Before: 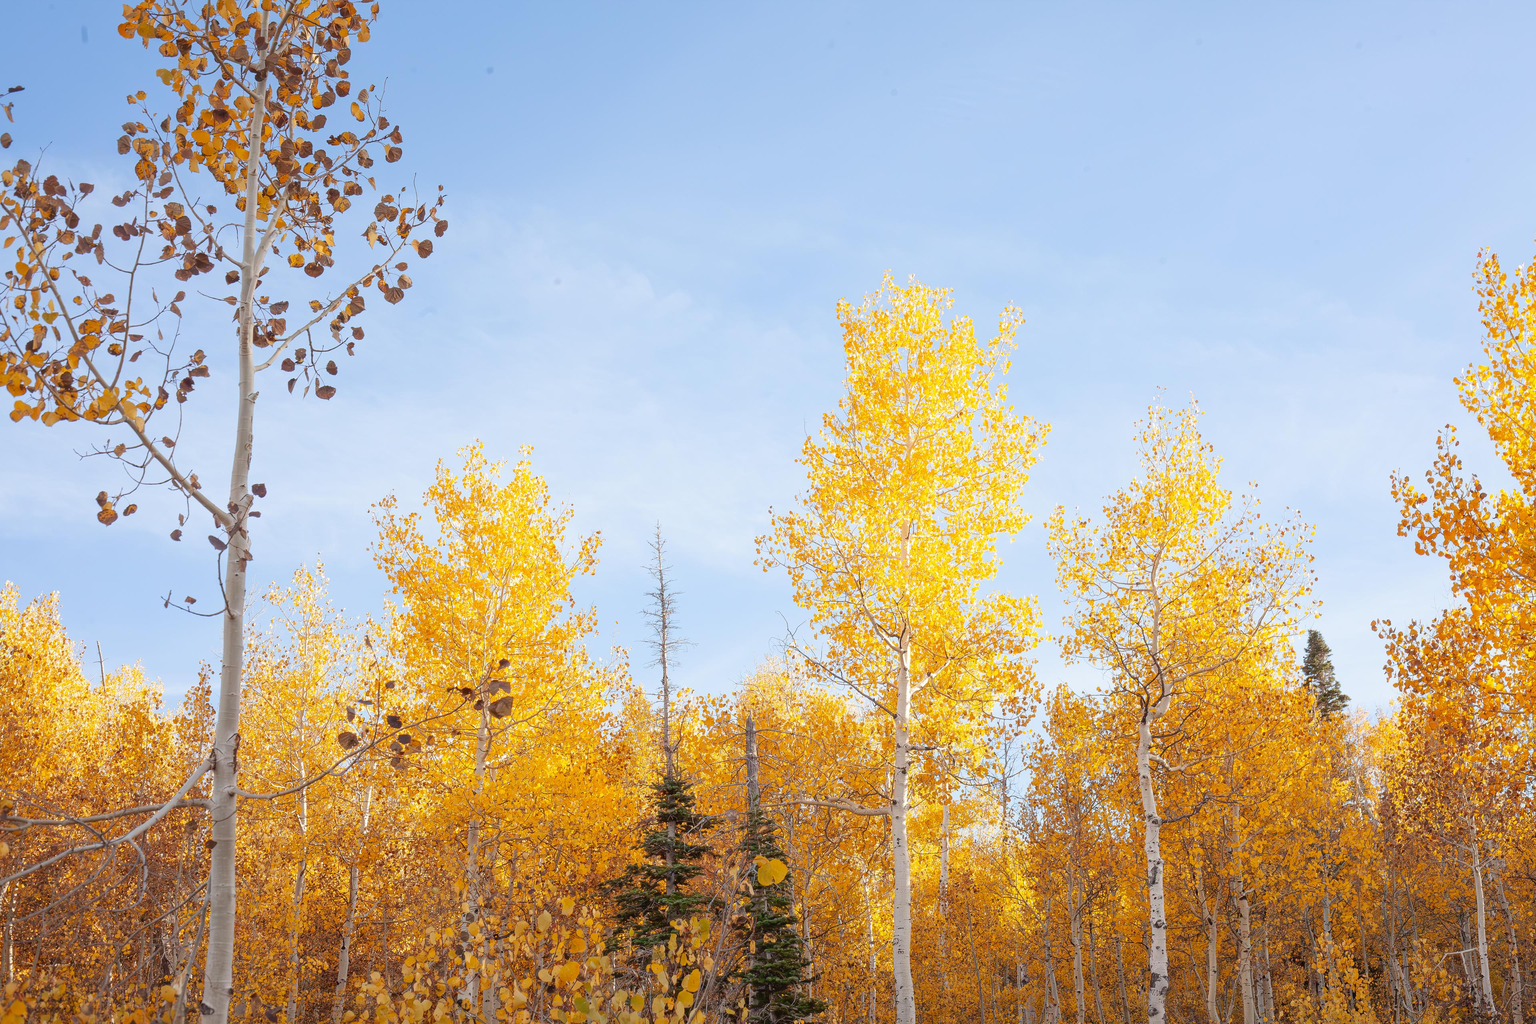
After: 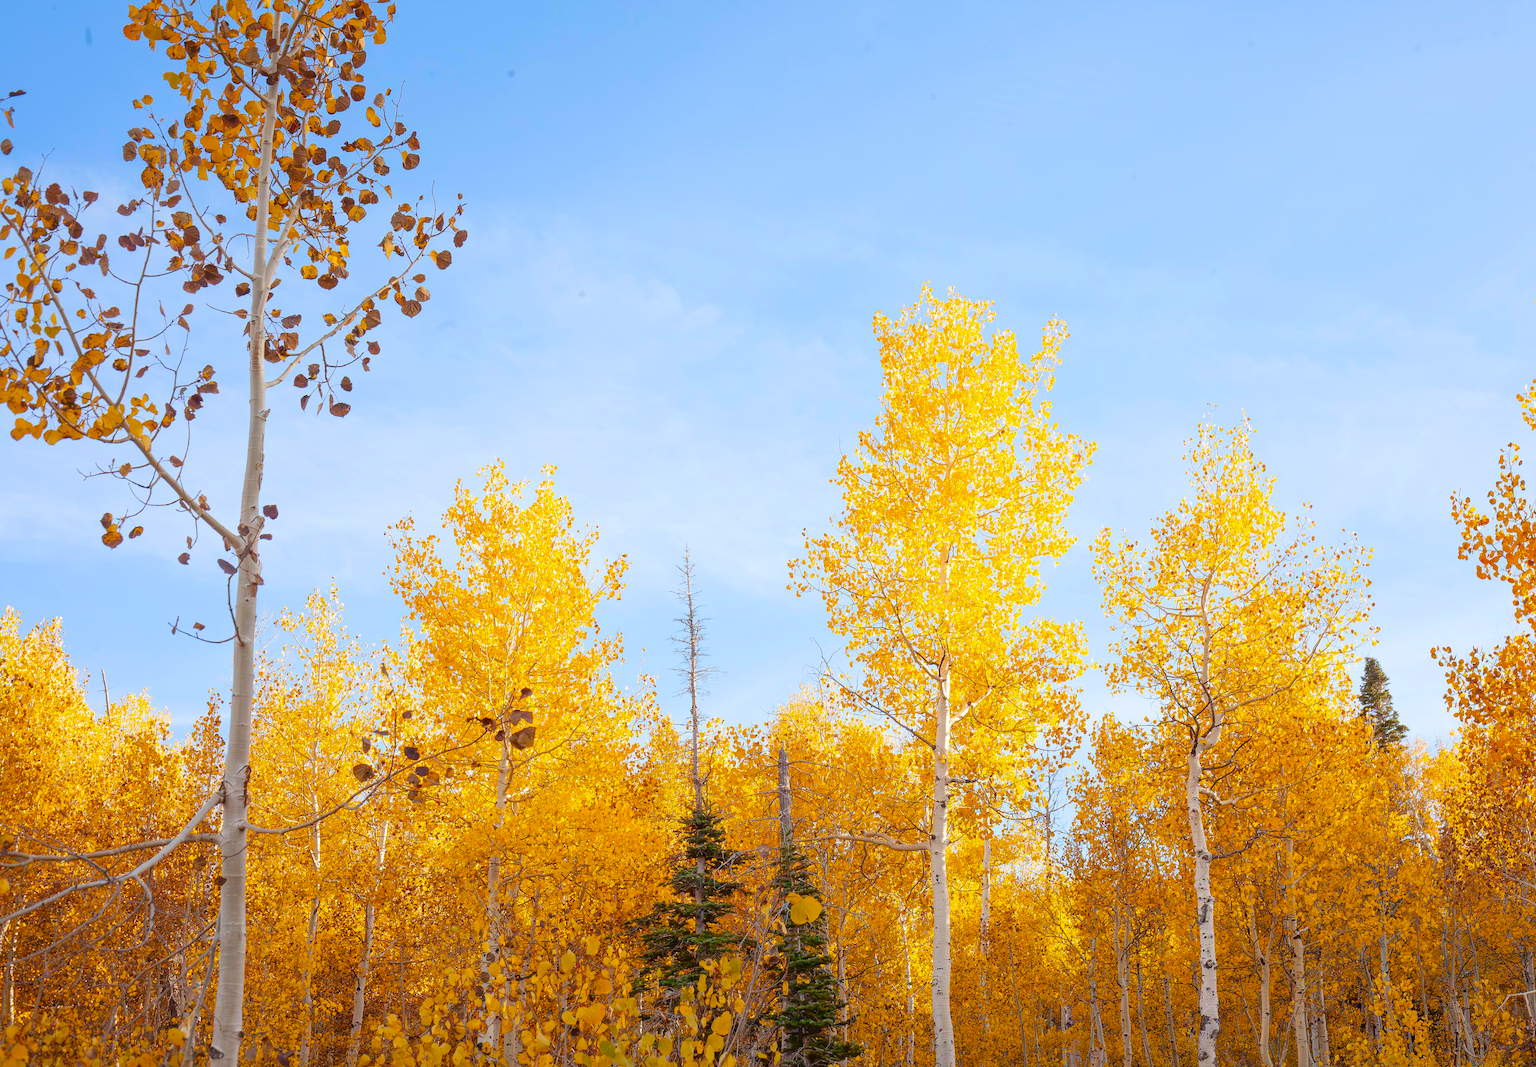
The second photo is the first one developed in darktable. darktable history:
crop: right 4.126%, bottom 0.031%
color balance rgb: linear chroma grading › global chroma 15%, perceptual saturation grading › global saturation 30%
